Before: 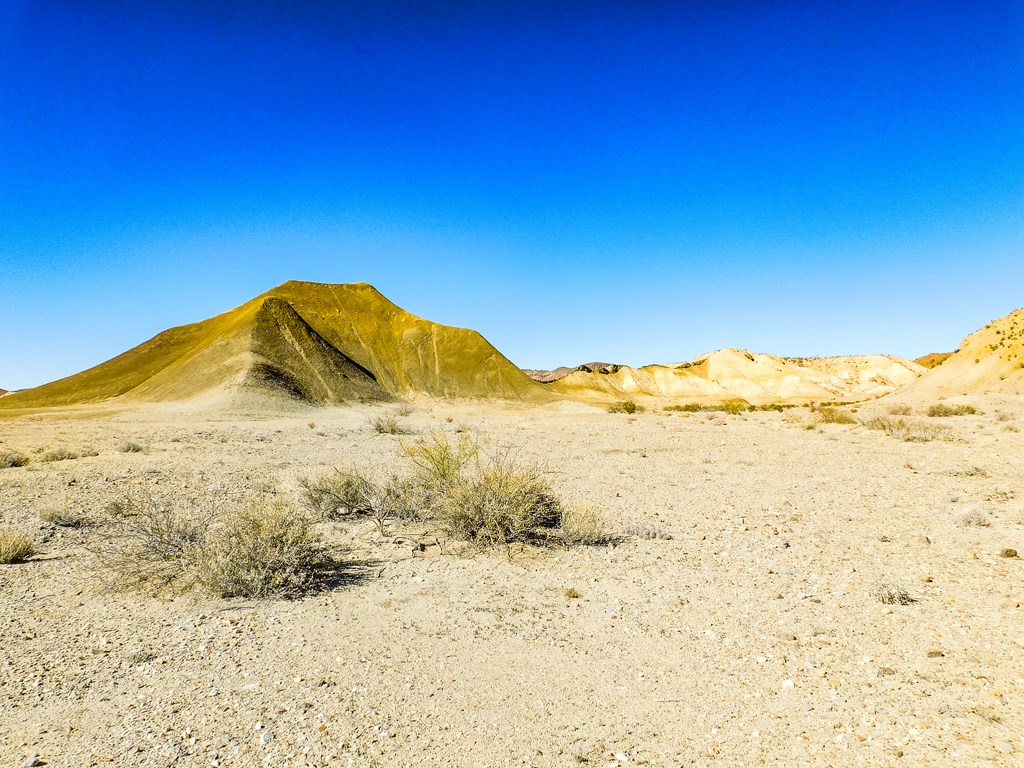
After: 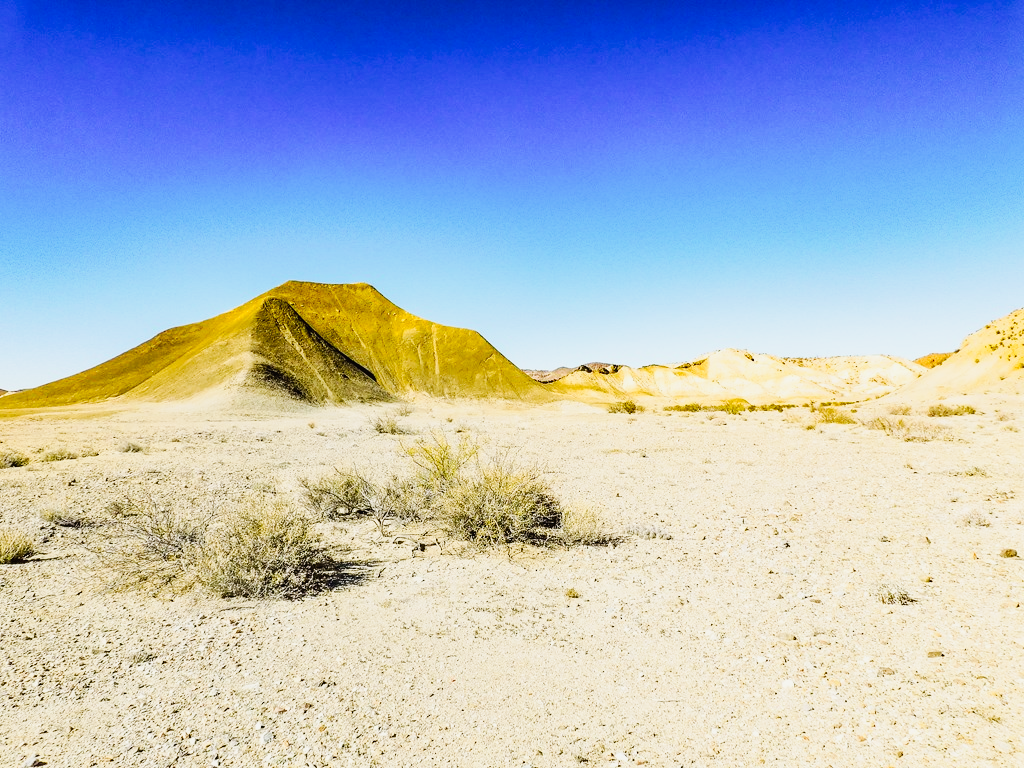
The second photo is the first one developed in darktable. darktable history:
tone curve: curves: ch0 [(0, 0.012) (0.031, 0.02) (0.12, 0.083) (0.193, 0.171) (0.277, 0.279) (0.45, 0.52) (0.568, 0.676) (0.678, 0.777) (0.875, 0.92) (1, 0.965)]; ch1 [(0, 0) (0.243, 0.245) (0.402, 0.41) (0.493, 0.486) (0.508, 0.507) (0.531, 0.53) (0.551, 0.564) (0.646, 0.672) (0.694, 0.732) (1, 1)]; ch2 [(0, 0) (0.249, 0.216) (0.356, 0.343) (0.424, 0.442) (0.476, 0.482) (0.498, 0.502) (0.517, 0.517) (0.532, 0.545) (0.562, 0.575) (0.614, 0.644) (0.706, 0.748) (0.808, 0.809) (0.991, 0.968)], preserve colors none
